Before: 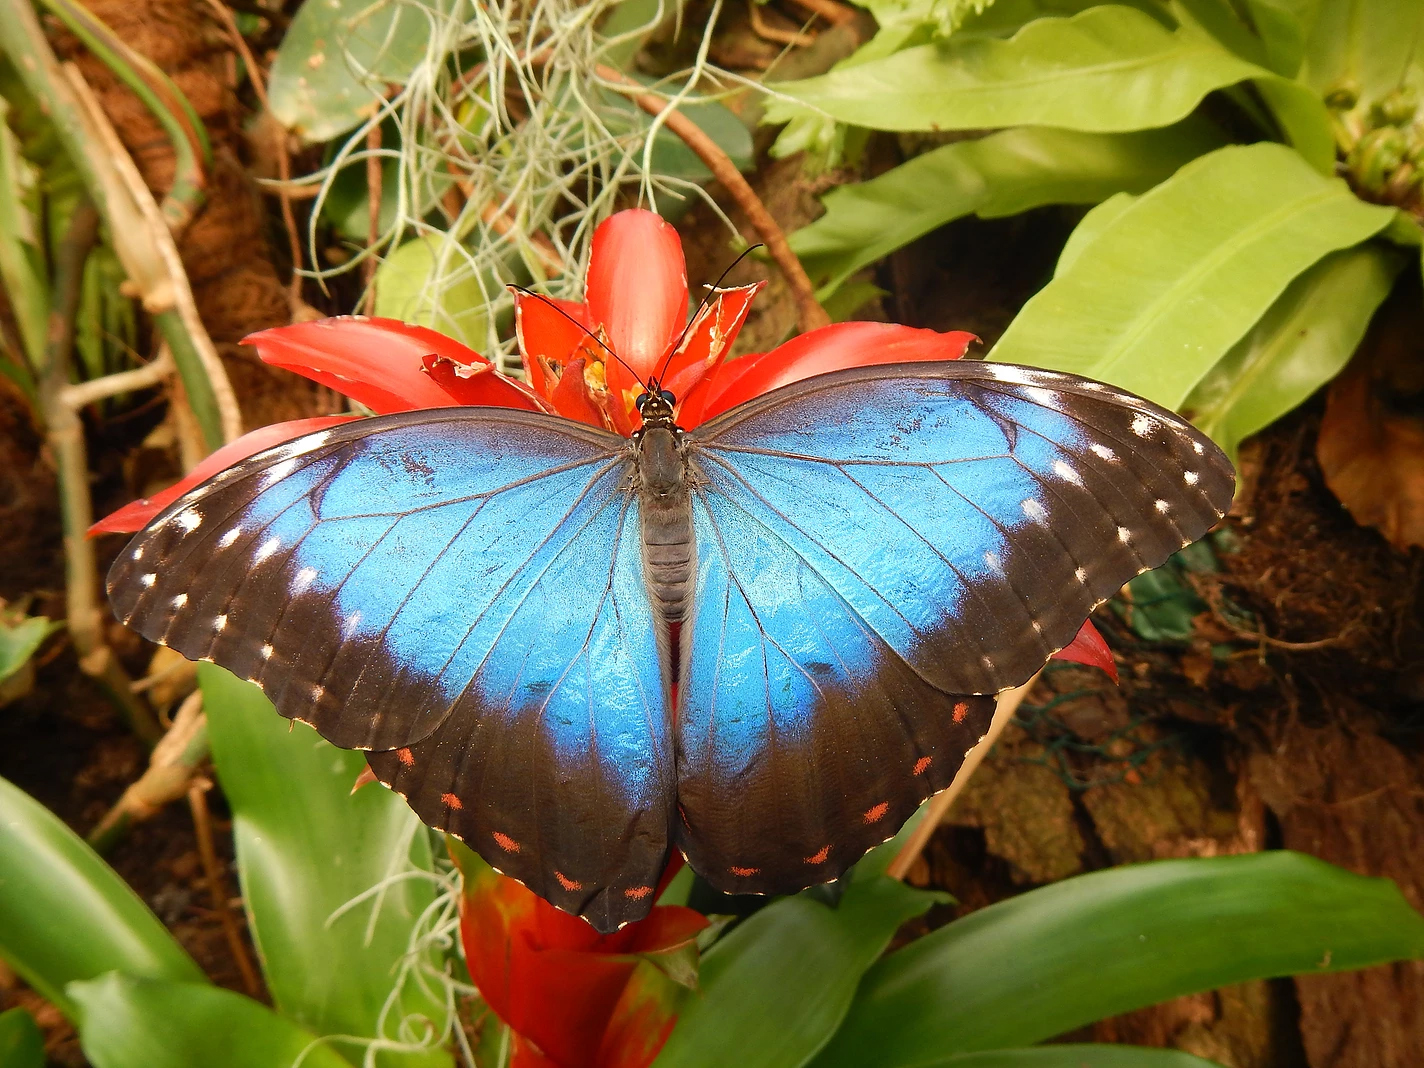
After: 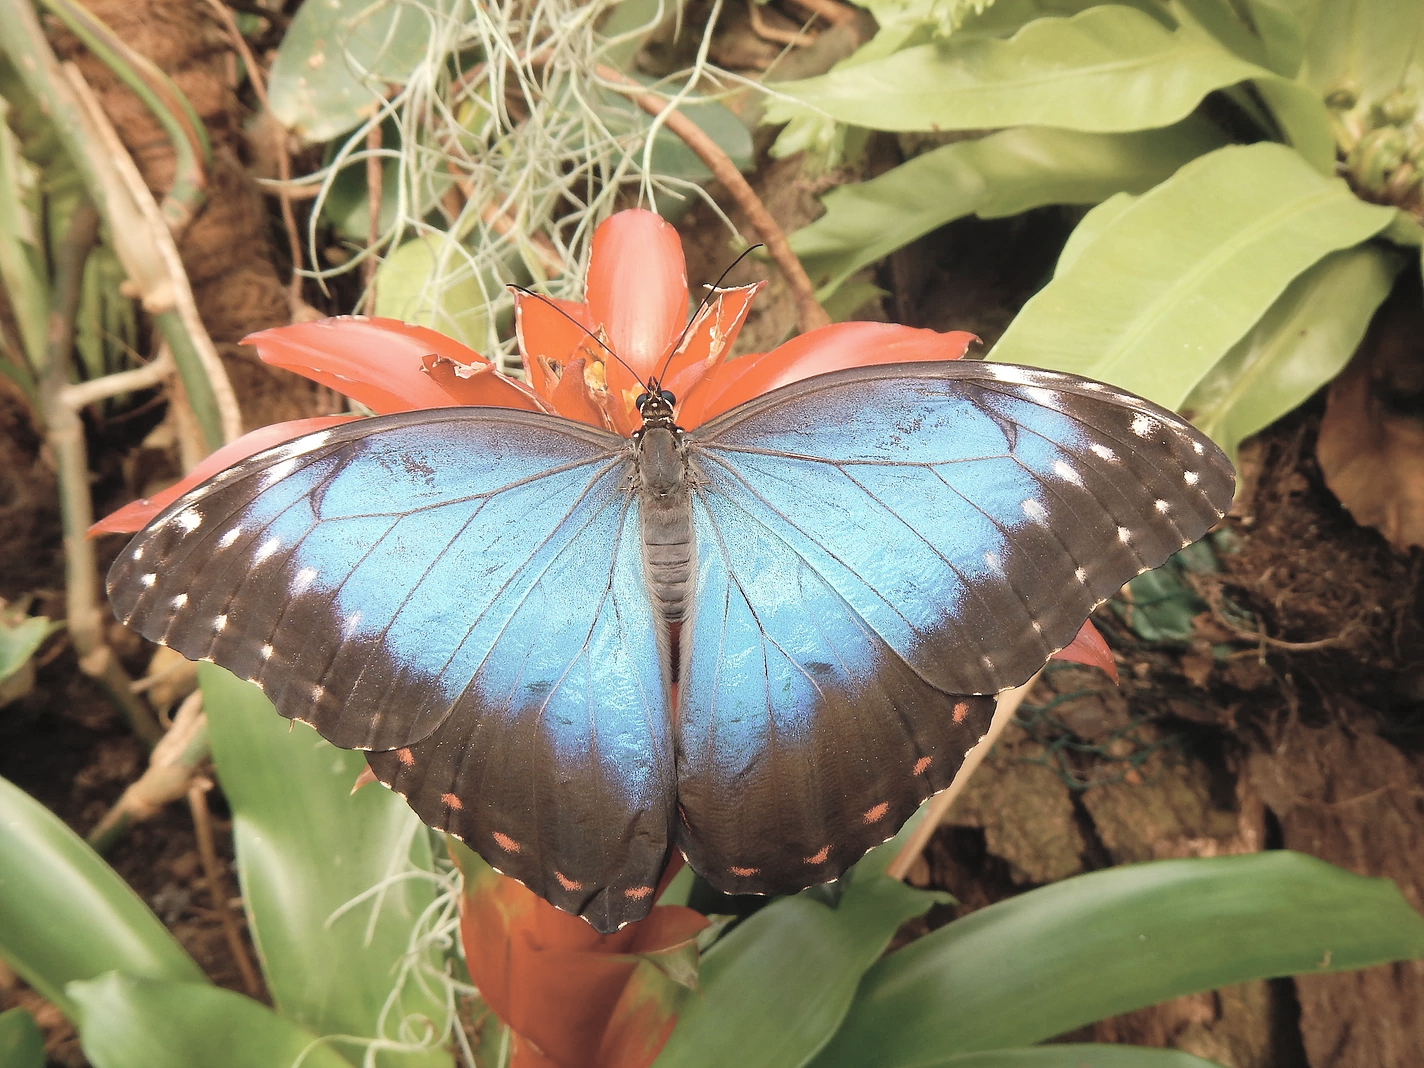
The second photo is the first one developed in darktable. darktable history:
contrast brightness saturation: brightness 0.185, saturation -0.49
